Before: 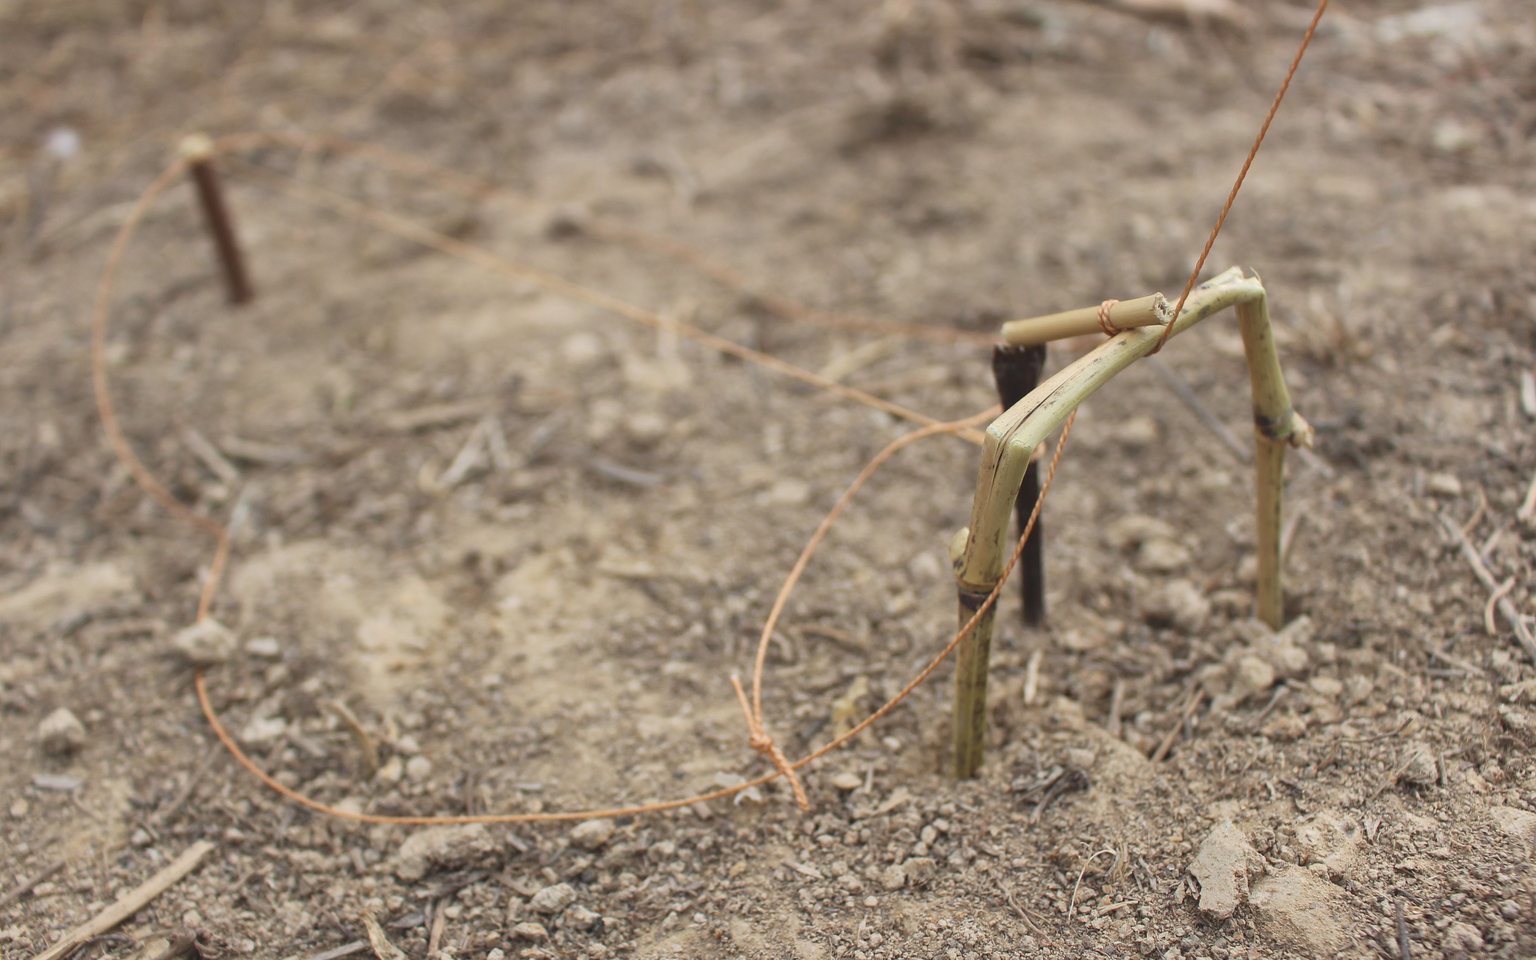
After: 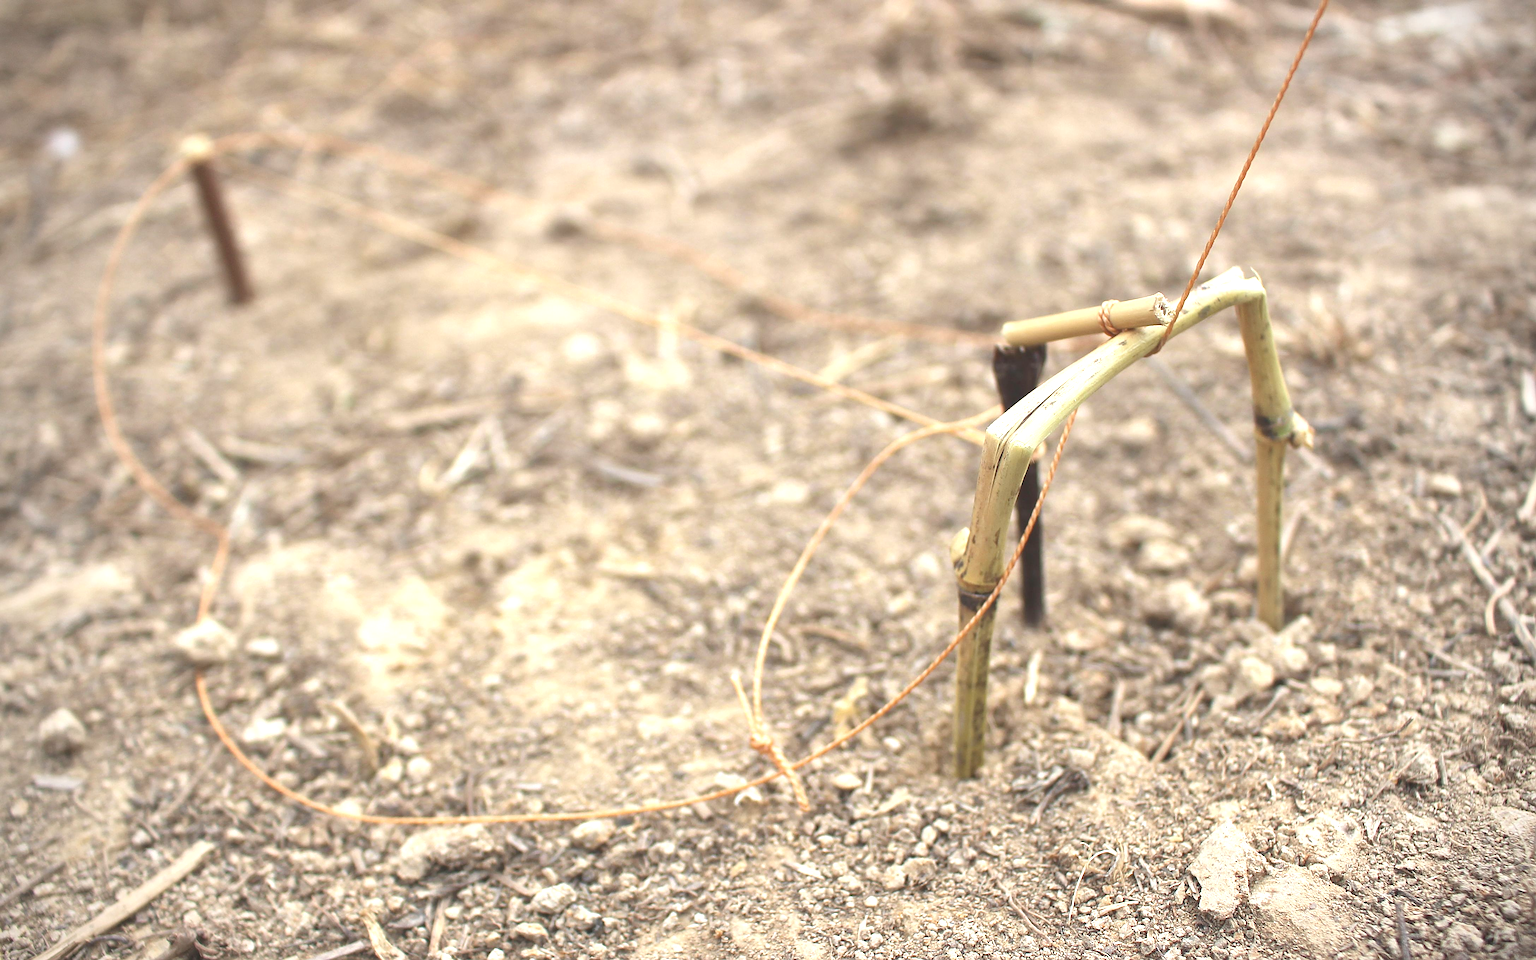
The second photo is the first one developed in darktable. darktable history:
vignetting: brightness -0.579, saturation -0.252
exposure: black level correction 0, exposure 1.103 EV, compensate highlight preservation false
sharpen: on, module defaults
